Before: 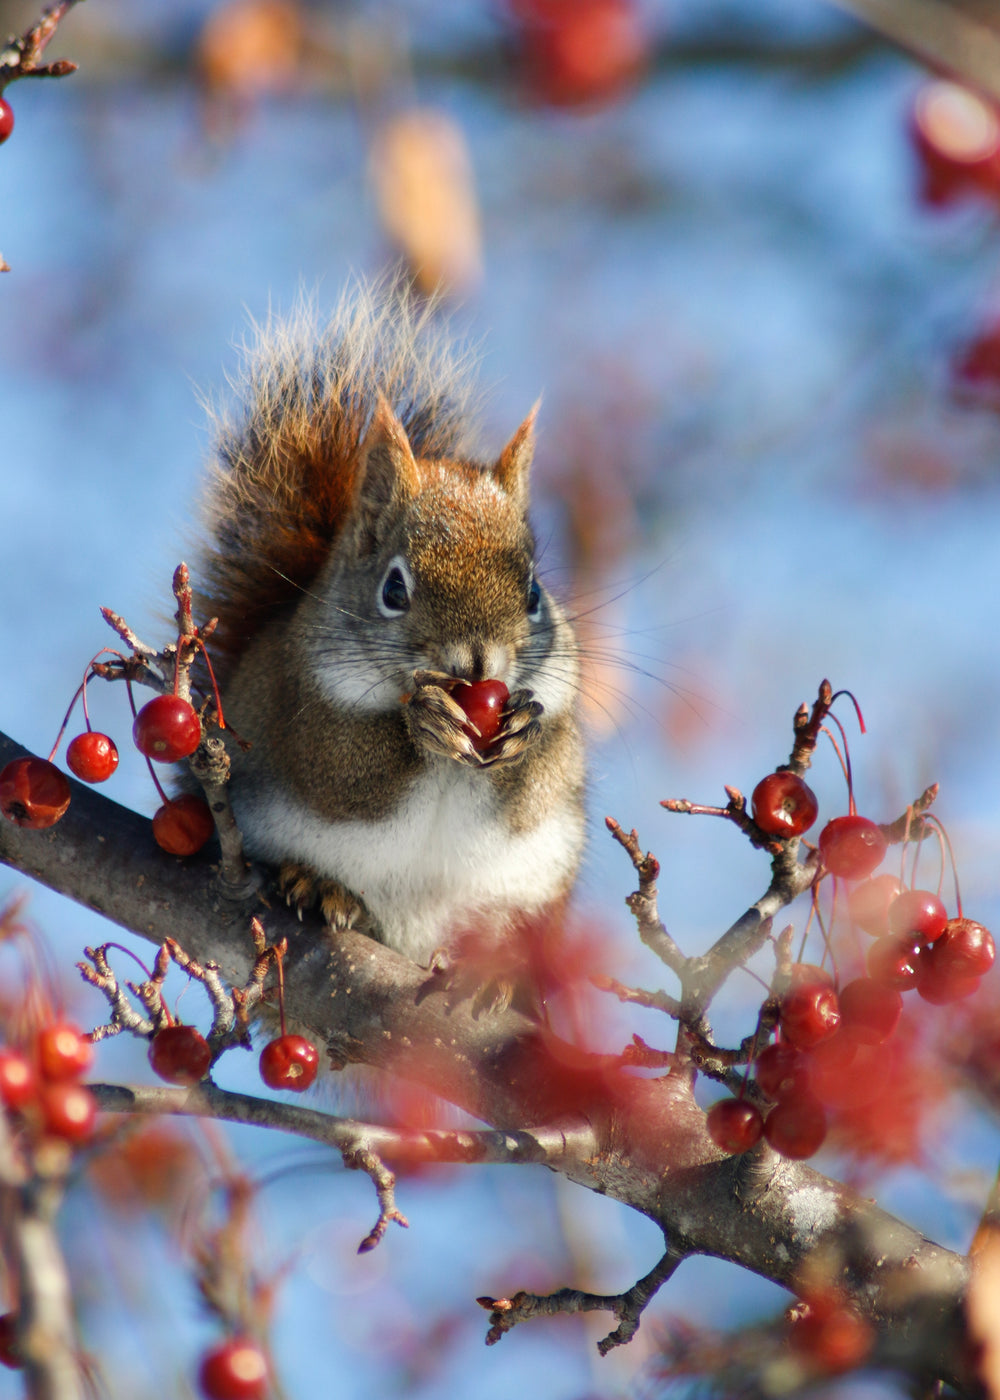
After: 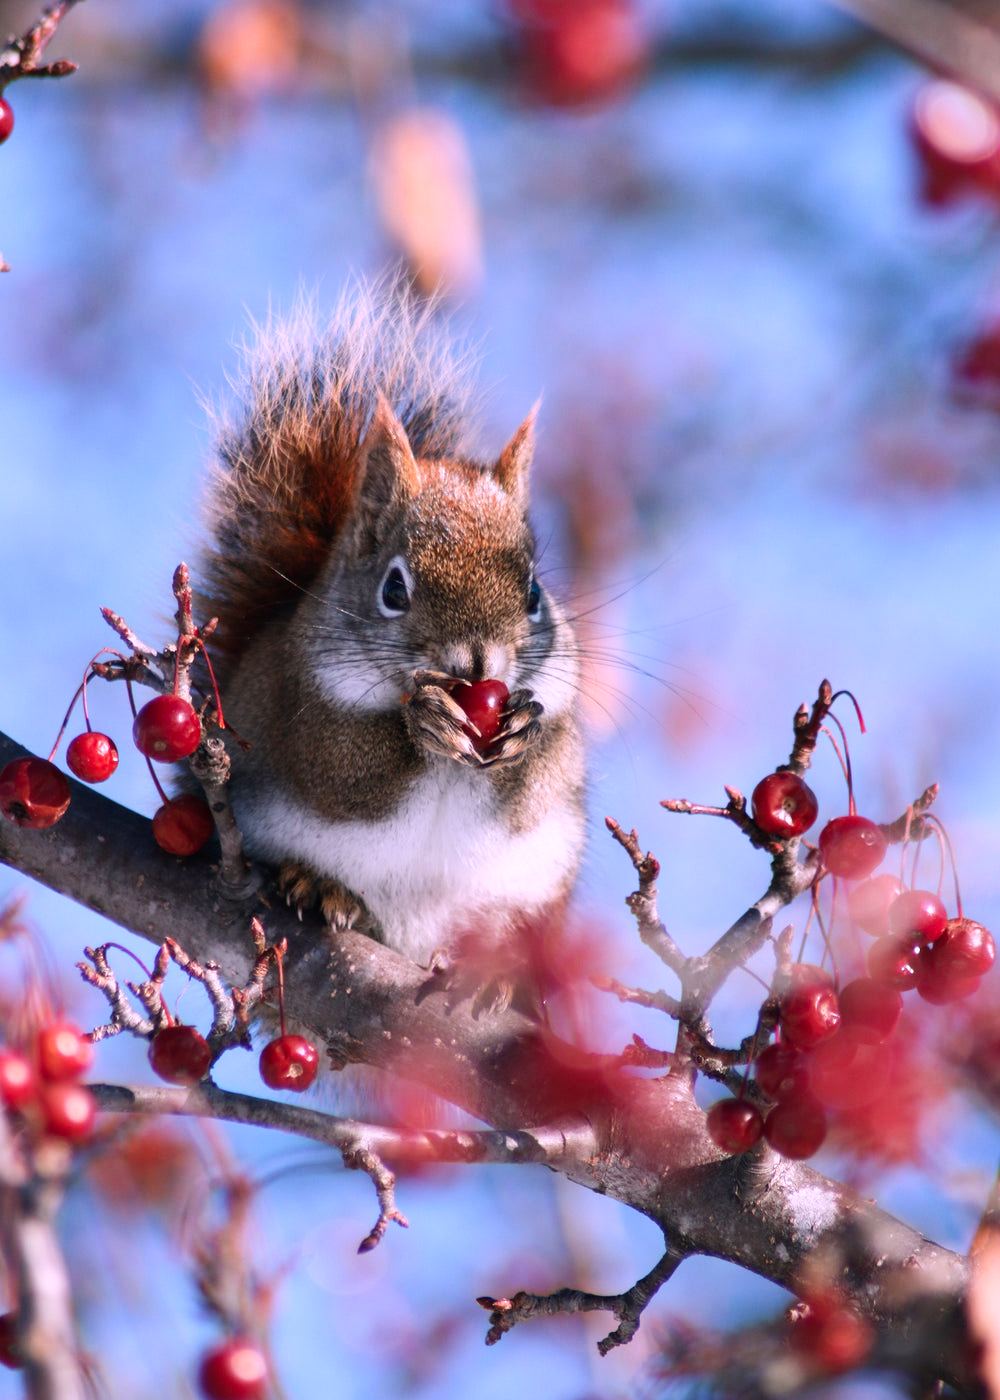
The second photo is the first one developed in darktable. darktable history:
color correction: highlights a* 15.03, highlights b* -24.35
contrast brightness saturation: contrast 0.154, brightness 0.04
